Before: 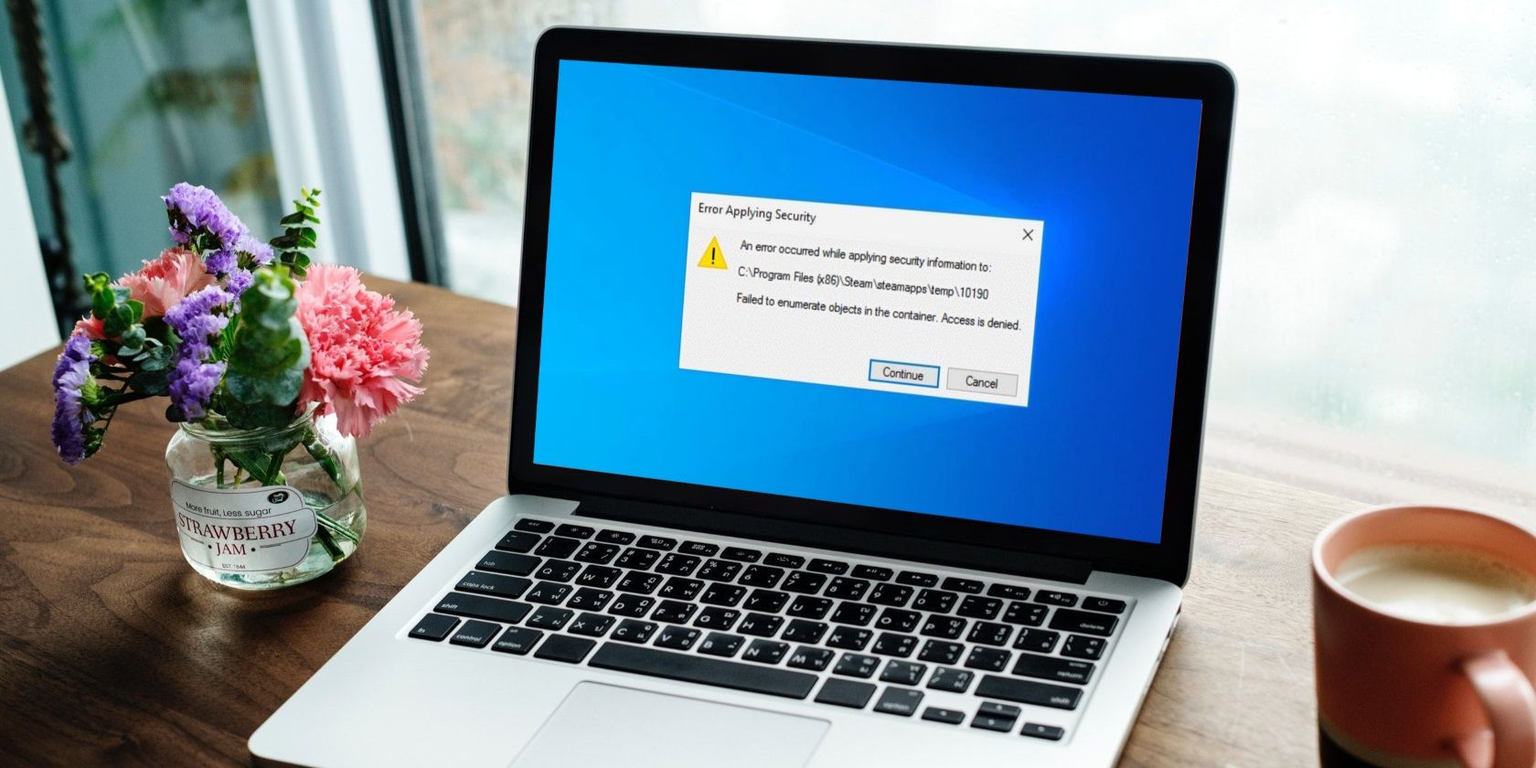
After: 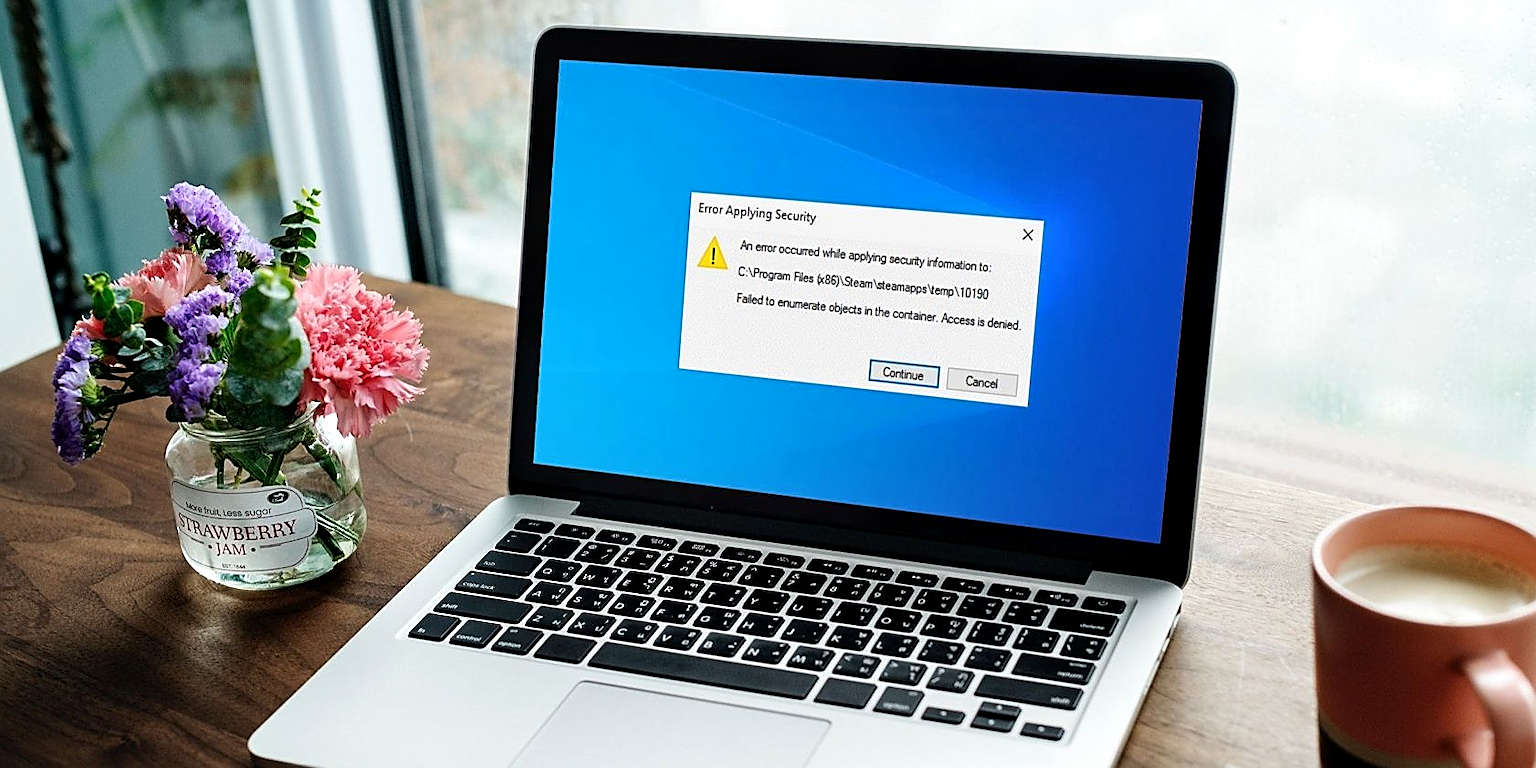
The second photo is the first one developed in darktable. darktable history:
sharpen: radius 1.421, amount 1.244, threshold 0.706
contrast equalizer: octaves 7, y [[0.609, 0.611, 0.615, 0.613, 0.607, 0.603], [0.504, 0.498, 0.496, 0.499, 0.506, 0.516], [0 ×6], [0 ×6], [0 ×6]], mix 0.166
